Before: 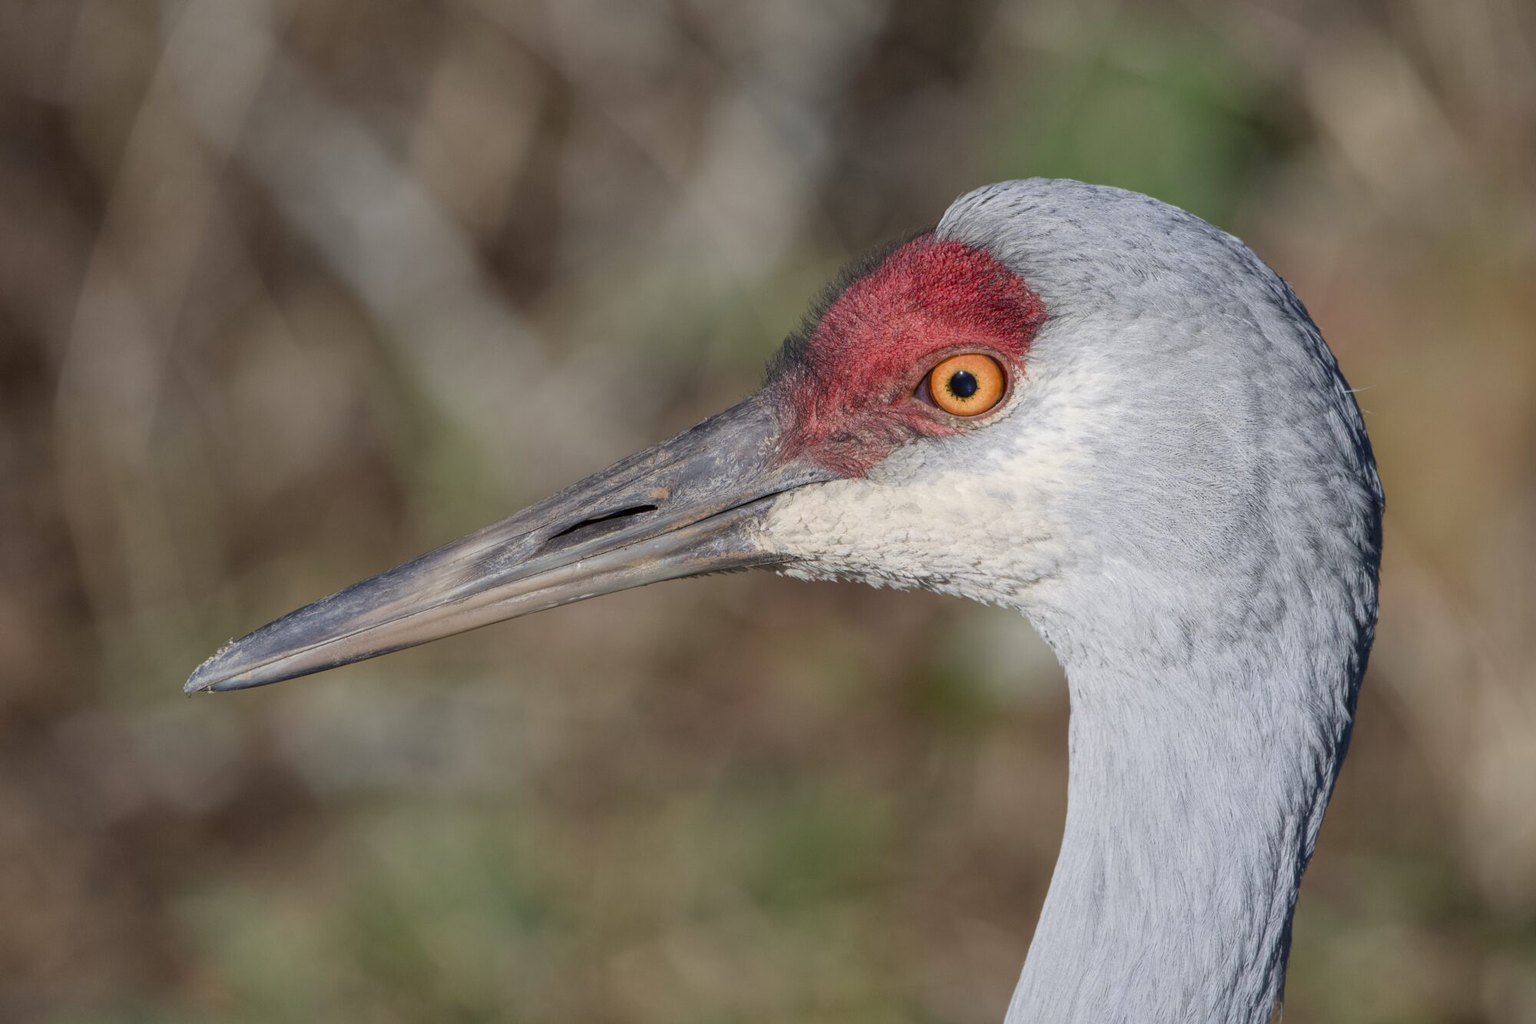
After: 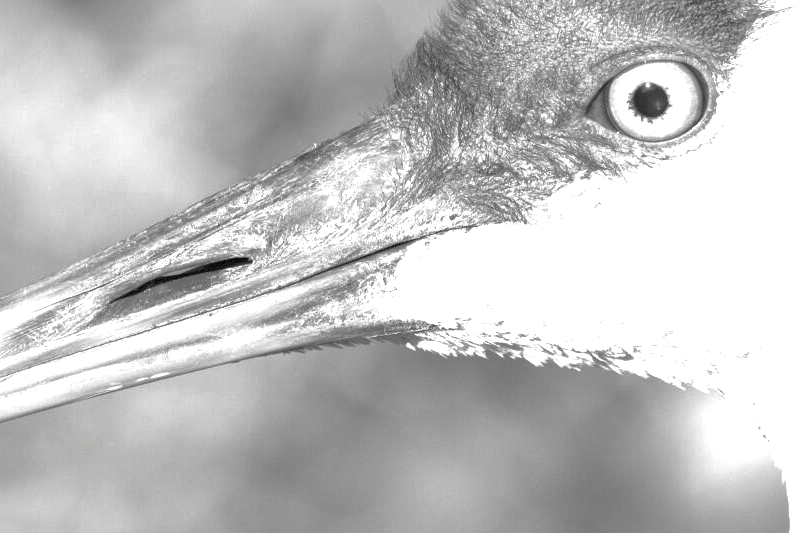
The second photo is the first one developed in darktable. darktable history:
crop: left 30.222%, top 30.056%, right 29.928%, bottom 29.956%
velvia: on, module defaults
contrast brightness saturation: saturation -0.996
exposure: black level correction 0, exposure 1.885 EV, compensate highlight preservation false
shadows and highlights: on, module defaults
